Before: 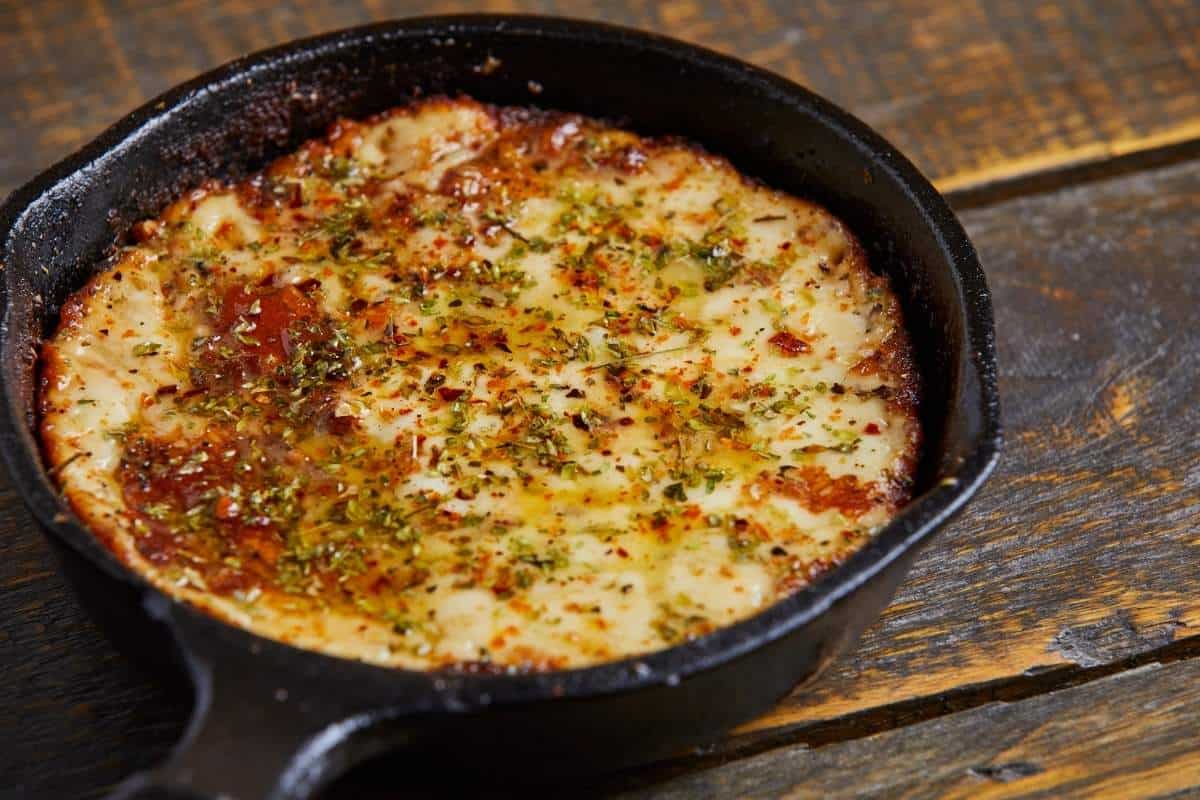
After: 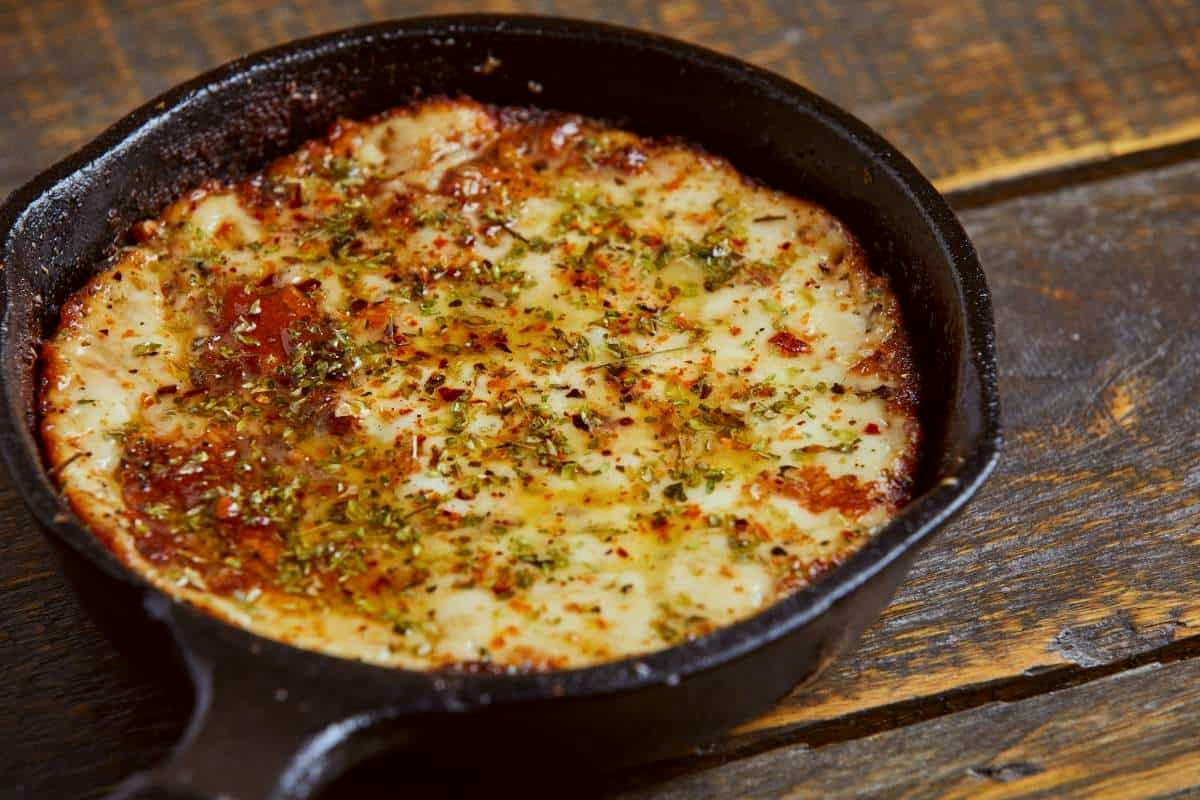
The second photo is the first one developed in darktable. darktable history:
color correction: highlights a* -4.98, highlights b* -3.76, shadows a* 3.83, shadows b* 4.08
grain: coarseness 14.57 ISO, strength 8.8%
